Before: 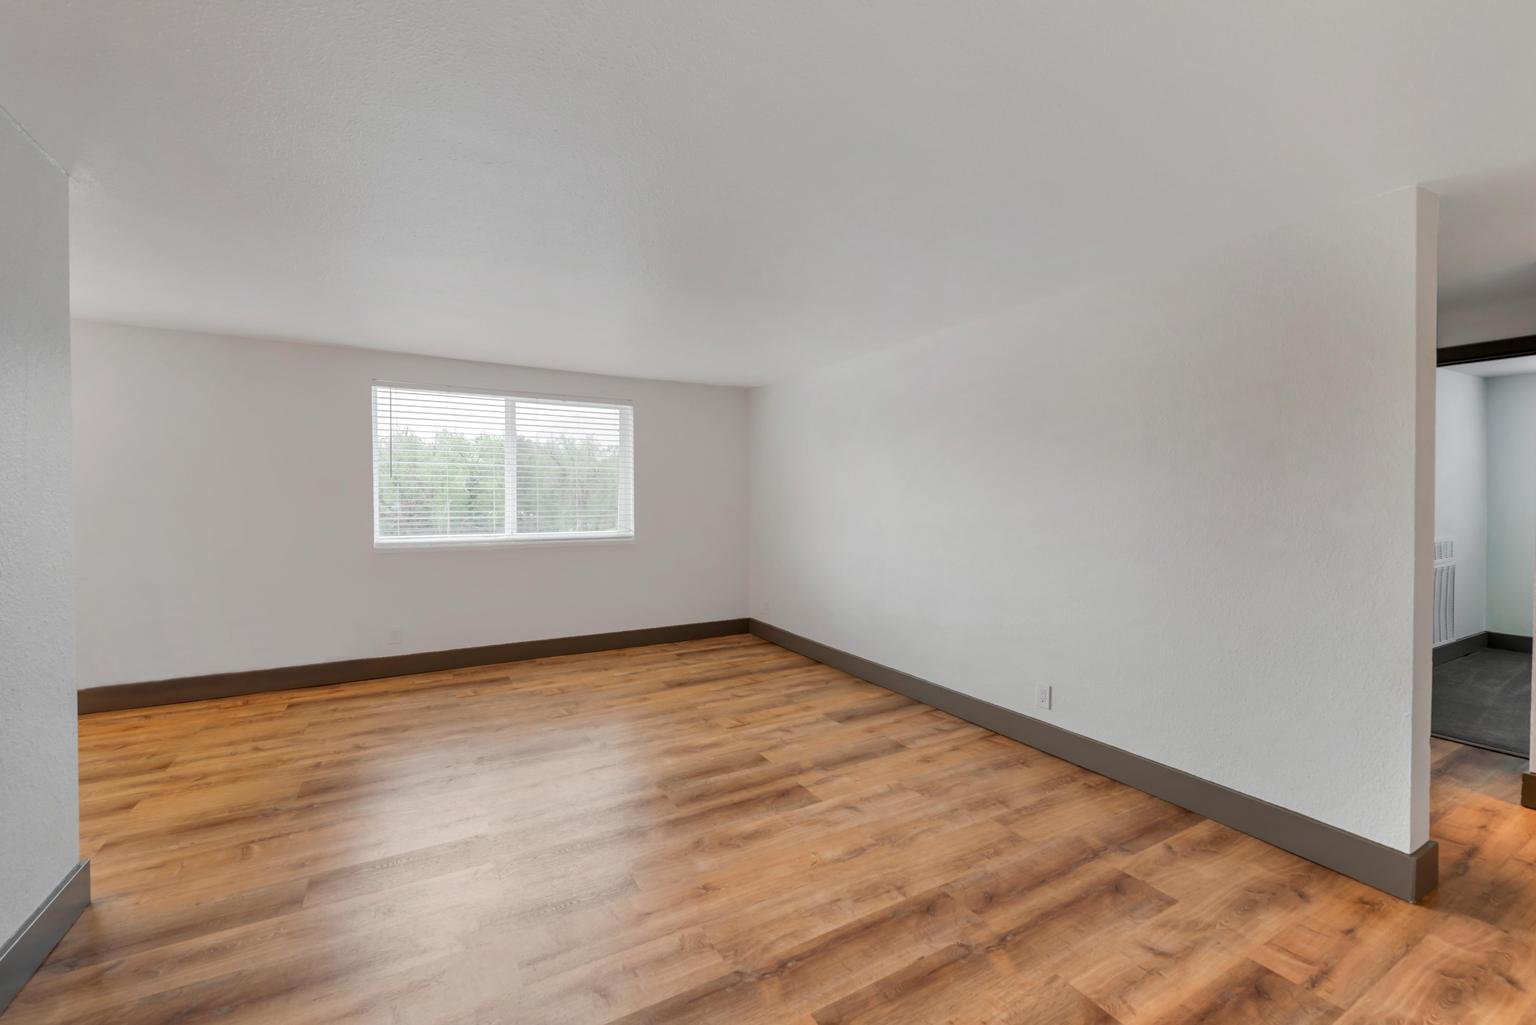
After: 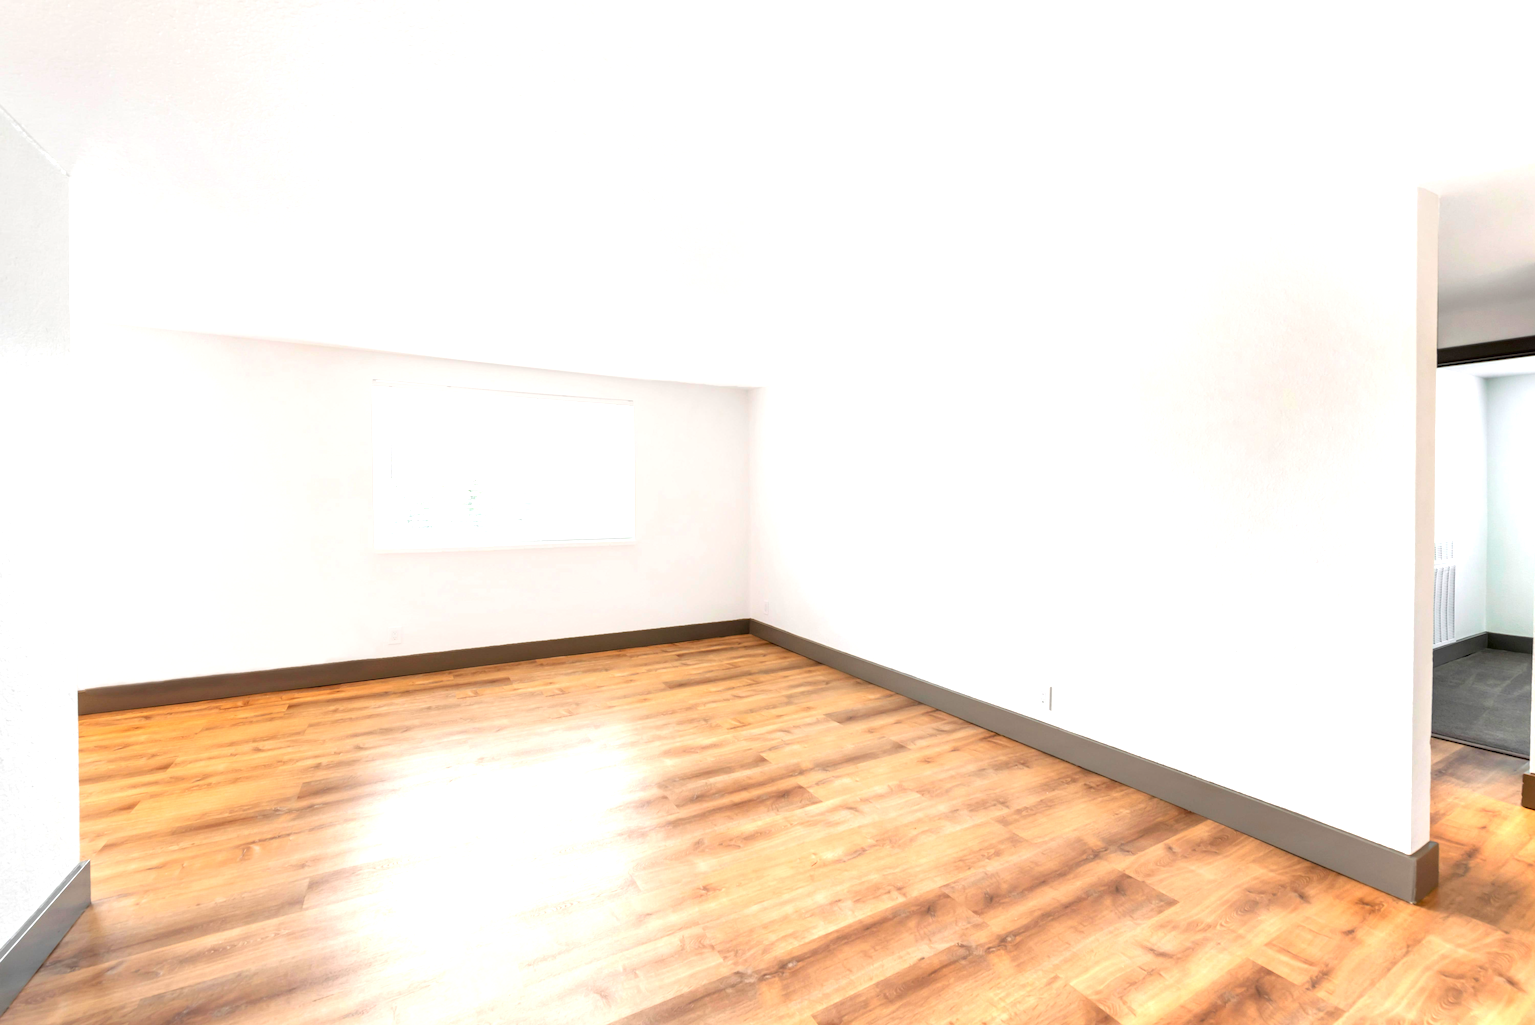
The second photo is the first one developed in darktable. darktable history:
exposure: black level correction 0, exposure 1.457 EV, compensate highlight preservation false
